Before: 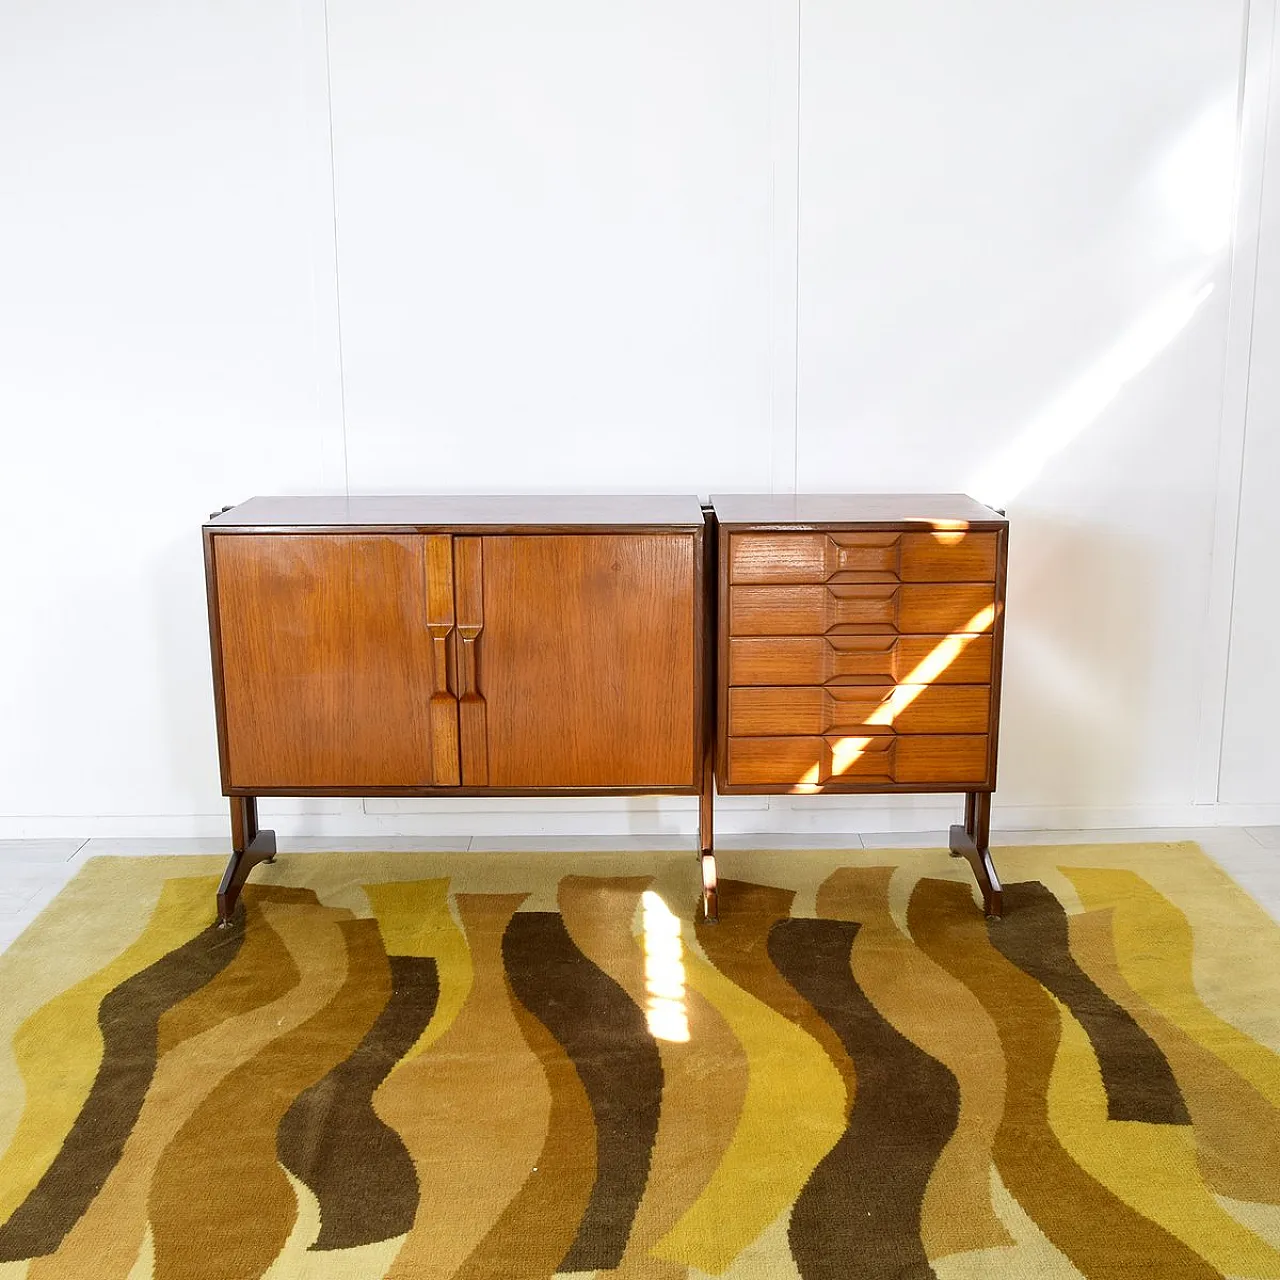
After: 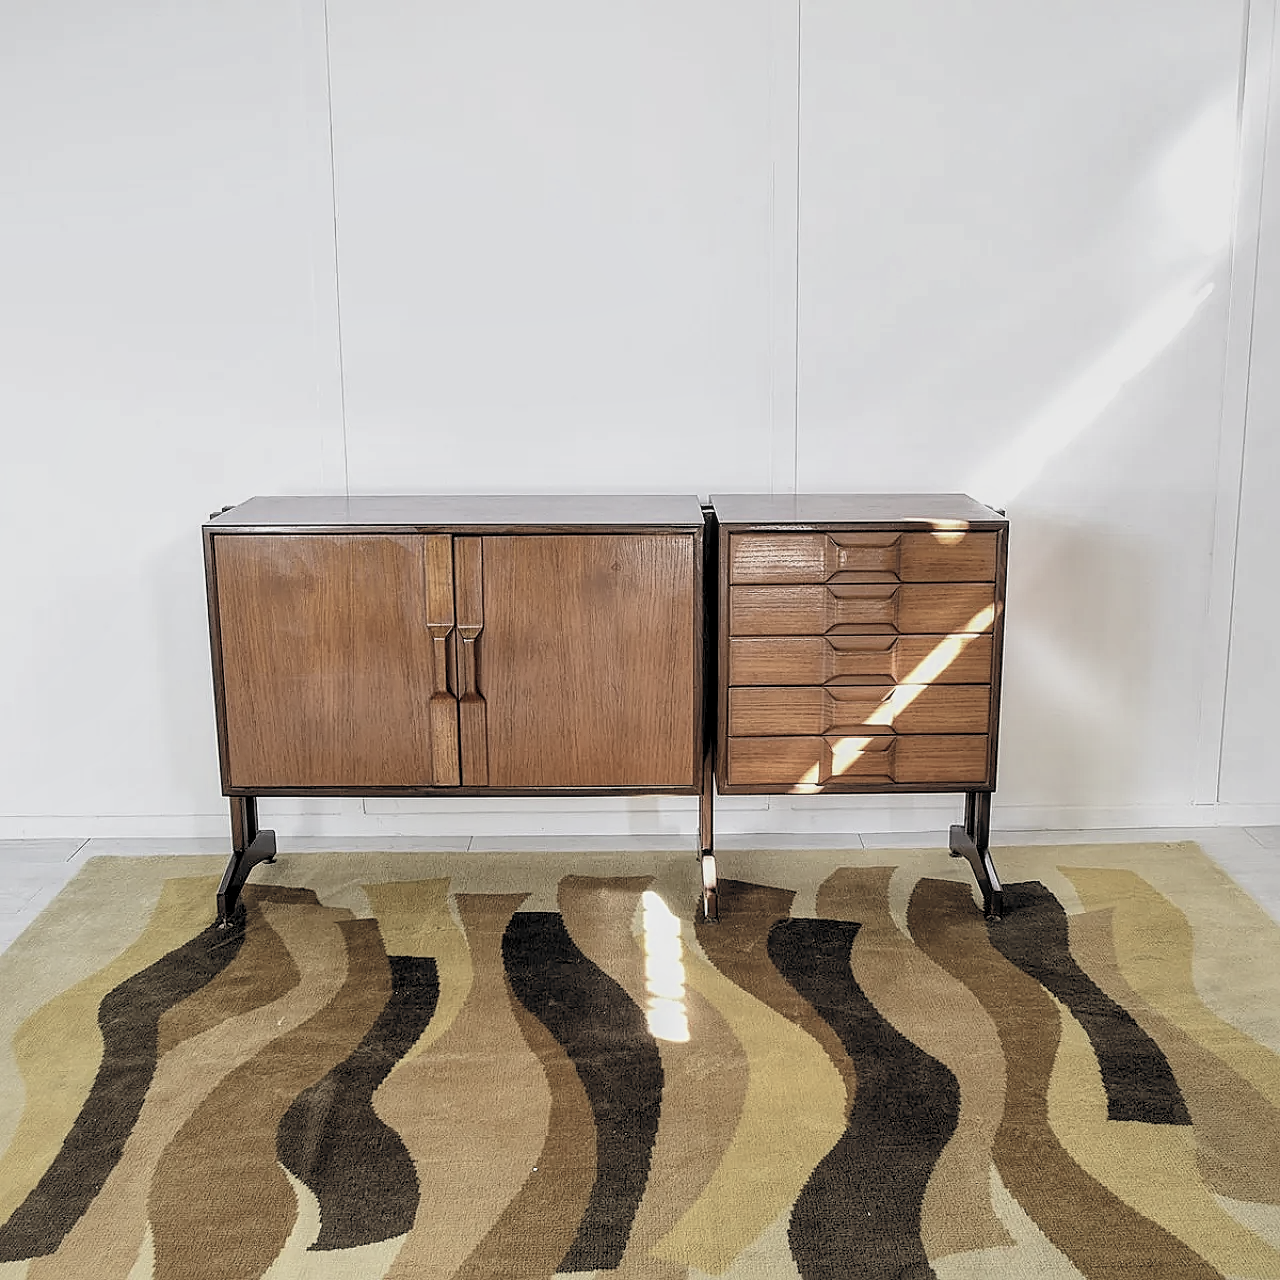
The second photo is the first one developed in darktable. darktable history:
shadows and highlights: on, module defaults
local contrast: on, module defaults
sharpen: on, module defaults
color correction: highlights b* -0.019, saturation 0.468
filmic rgb: black relative exposure -5.07 EV, white relative exposure 3.18 EV, hardness 3.41, contrast 1.193, highlights saturation mix -49.93%, color science v6 (2022), iterations of high-quality reconstruction 0
